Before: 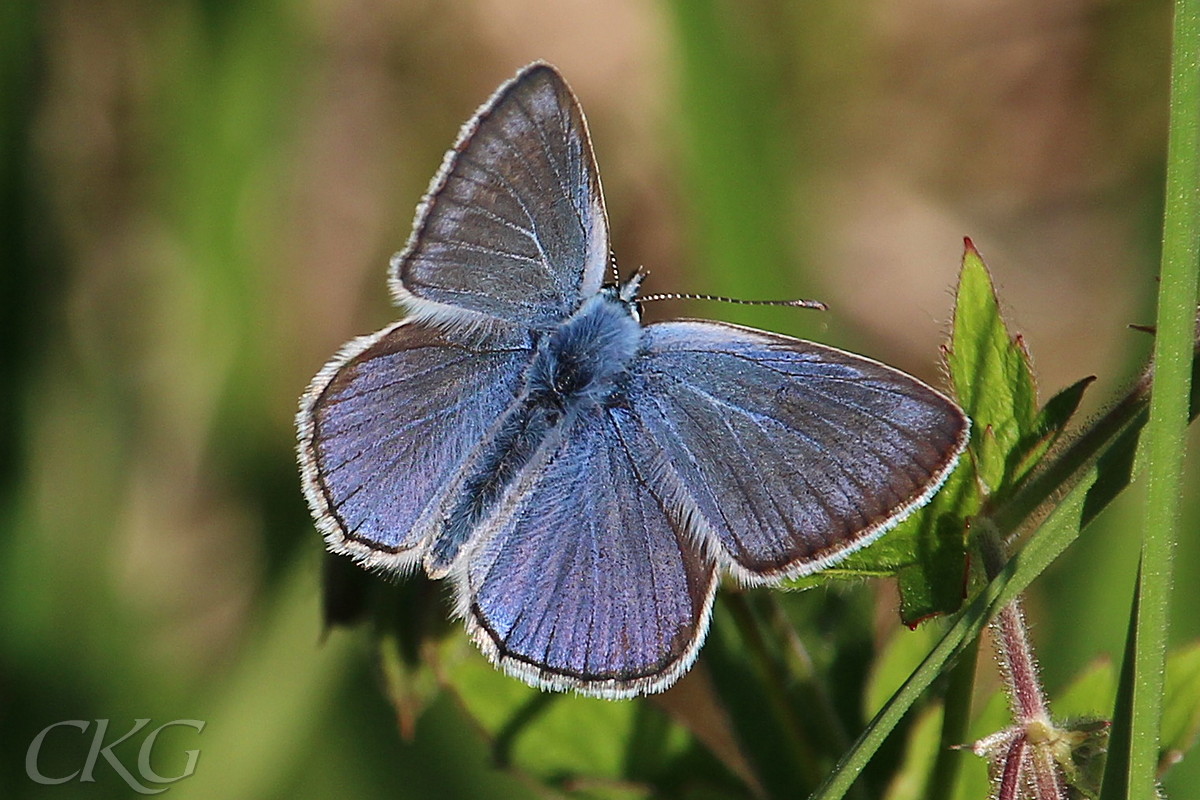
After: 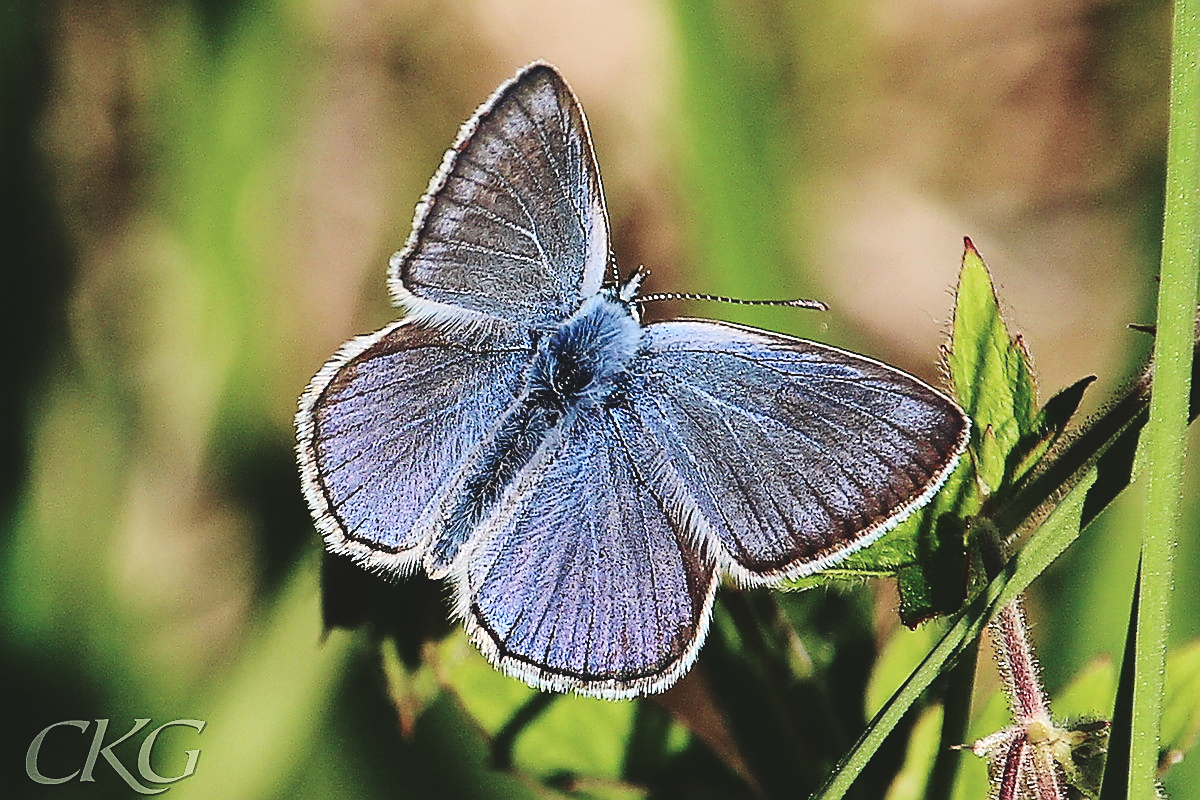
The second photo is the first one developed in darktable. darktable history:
sharpen: radius 1.407, amount 1.24, threshold 0.604
tone curve: curves: ch0 [(0, 0) (0.003, 0.068) (0.011, 0.068) (0.025, 0.068) (0.044, 0.068) (0.069, 0.072) (0.1, 0.072) (0.136, 0.077) (0.177, 0.095) (0.224, 0.126) (0.277, 0.2) (0.335, 0.3) (0.399, 0.407) (0.468, 0.52) (0.543, 0.624) (0.623, 0.721) (0.709, 0.811) (0.801, 0.88) (0.898, 0.942) (1, 1)], color space Lab, independent channels, preserve colors none
base curve: curves: ch0 [(0, 0.024) (0.055, 0.065) (0.121, 0.166) (0.236, 0.319) (0.693, 0.726) (1, 1)], preserve colors none
